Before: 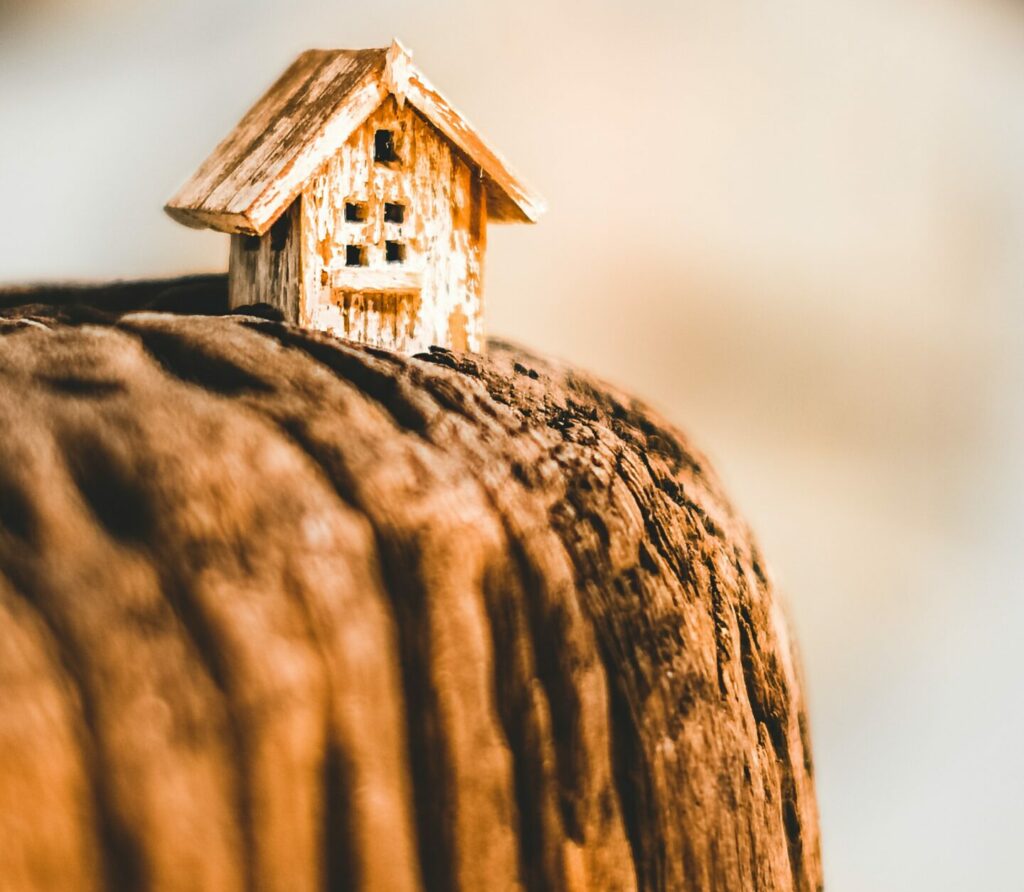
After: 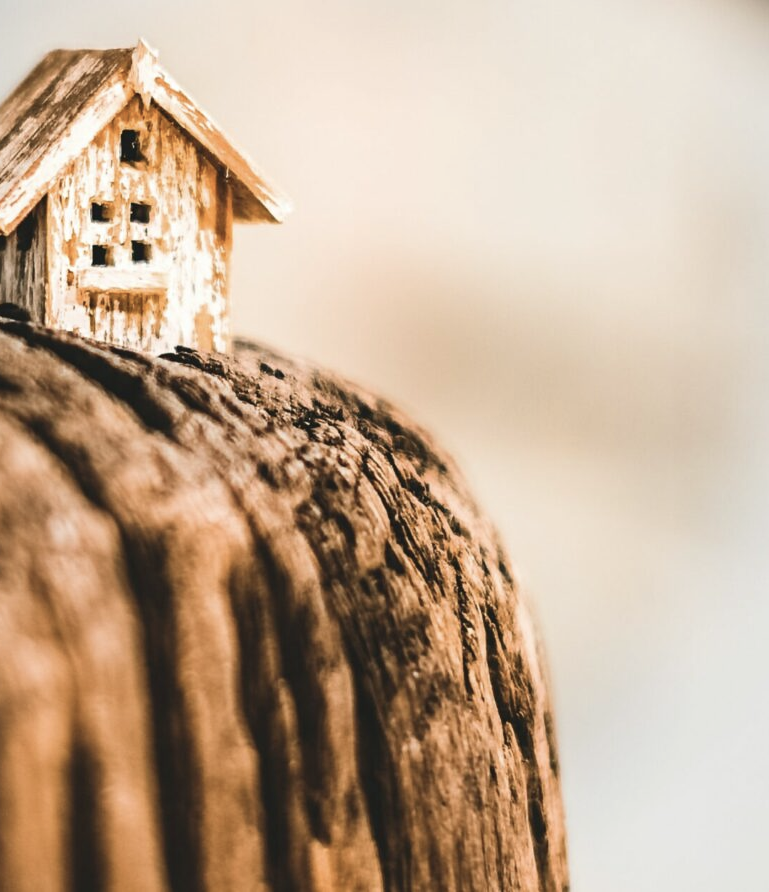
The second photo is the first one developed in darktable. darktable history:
crop and rotate: left 24.824%
contrast brightness saturation: contrast 0.101, saturation -0.302
